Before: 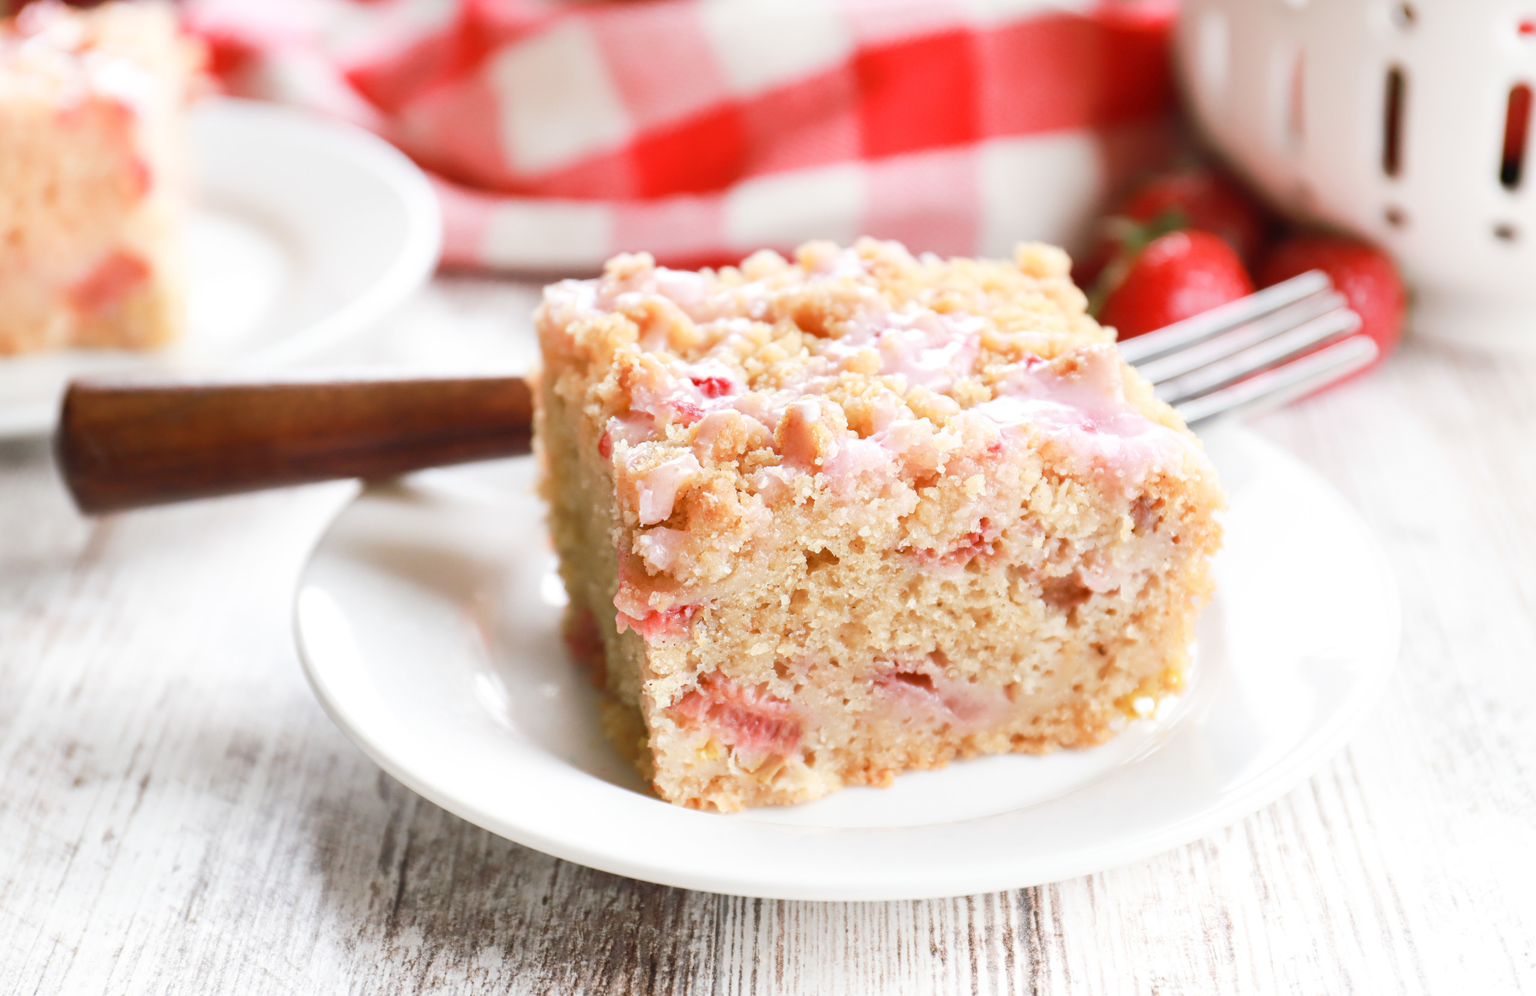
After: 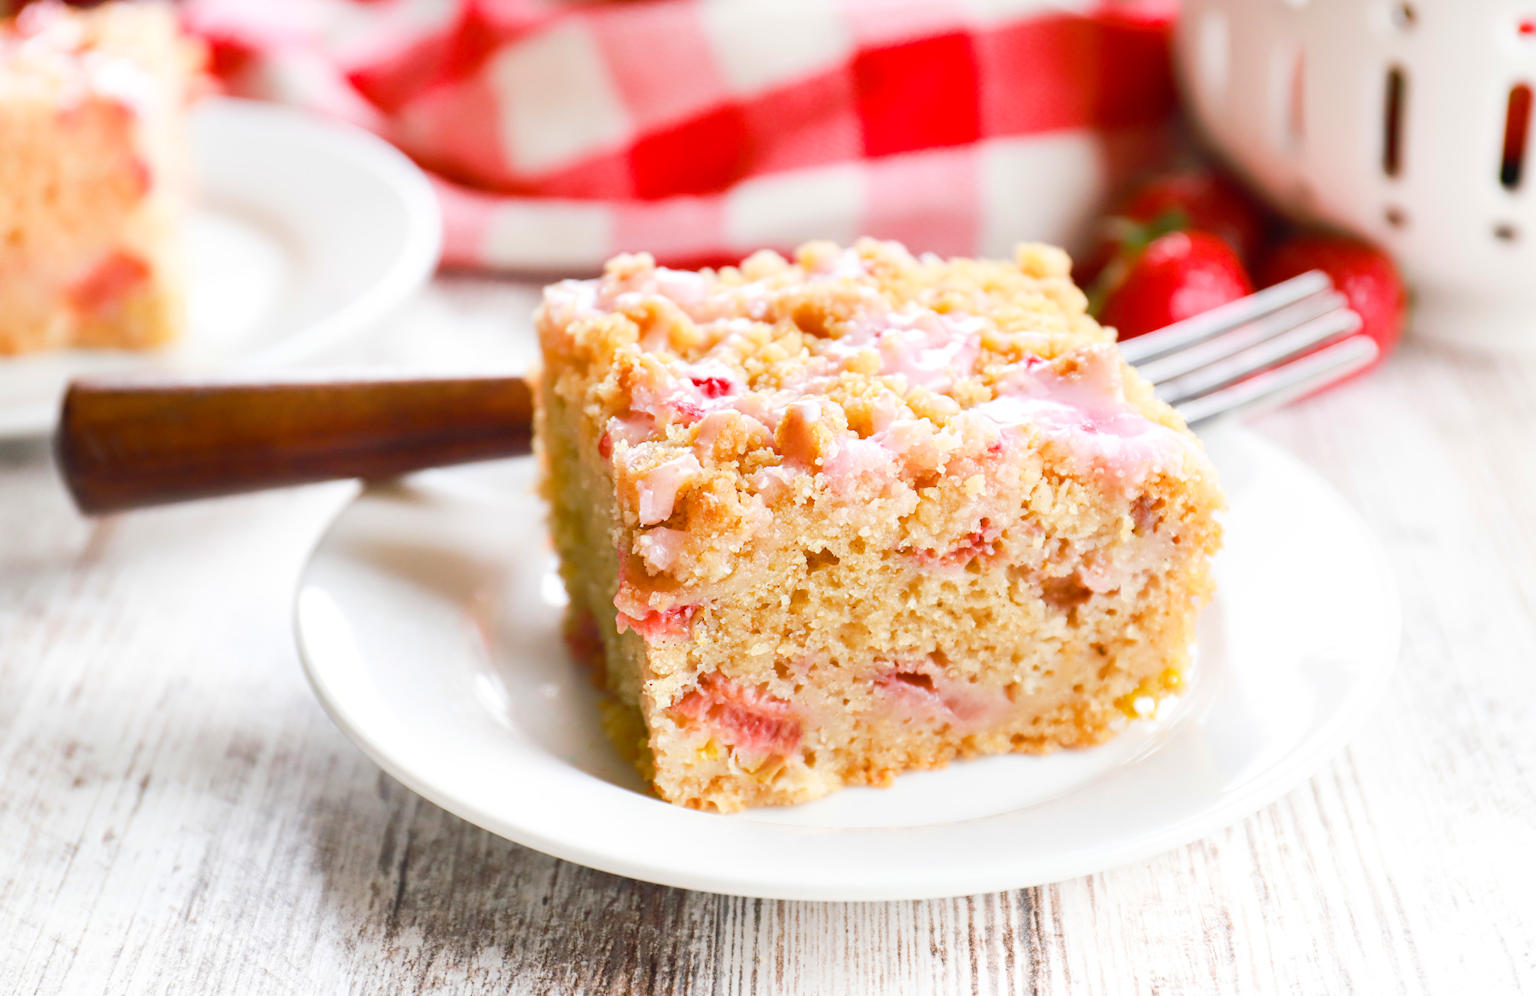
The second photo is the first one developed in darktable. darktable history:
color balance rgb: shadows lift › chroma 4.123%, shadows lift › hue 252.02°, perceptual saturation grading › global saturation 25.76%, global vibrance 20%
tone equalizer: on, module defaults
